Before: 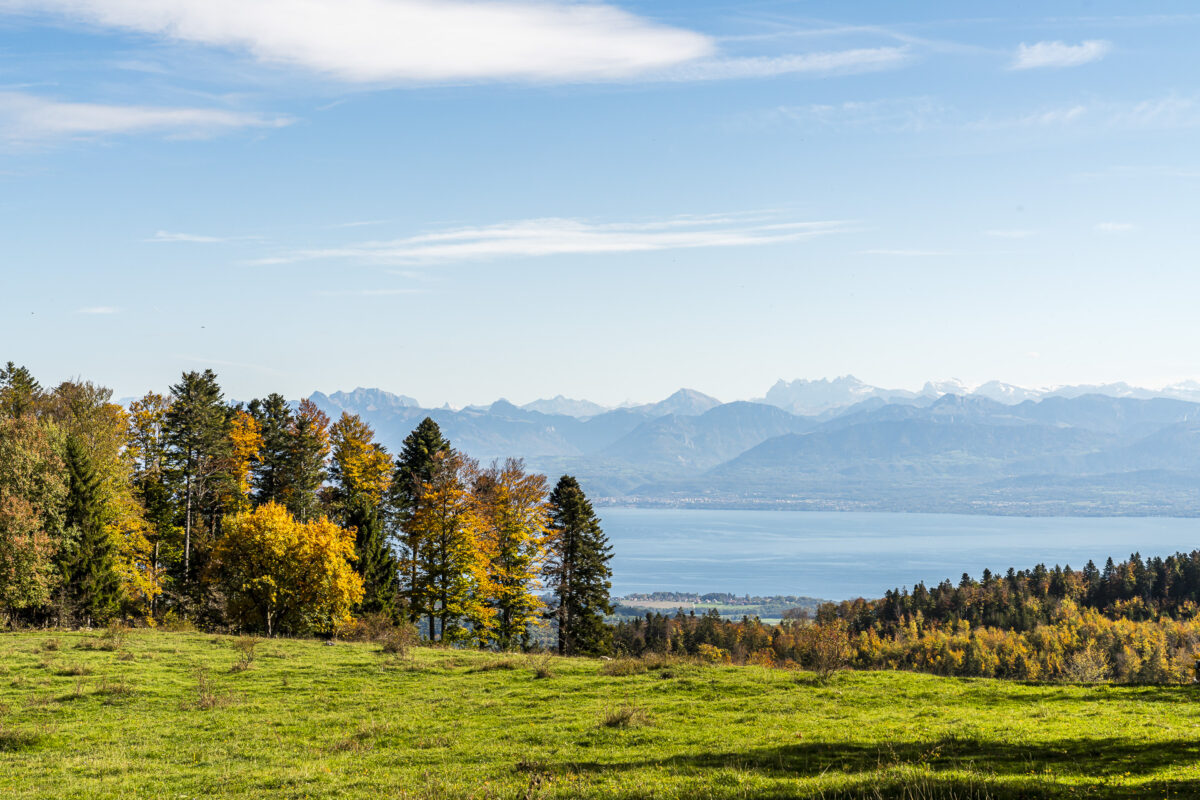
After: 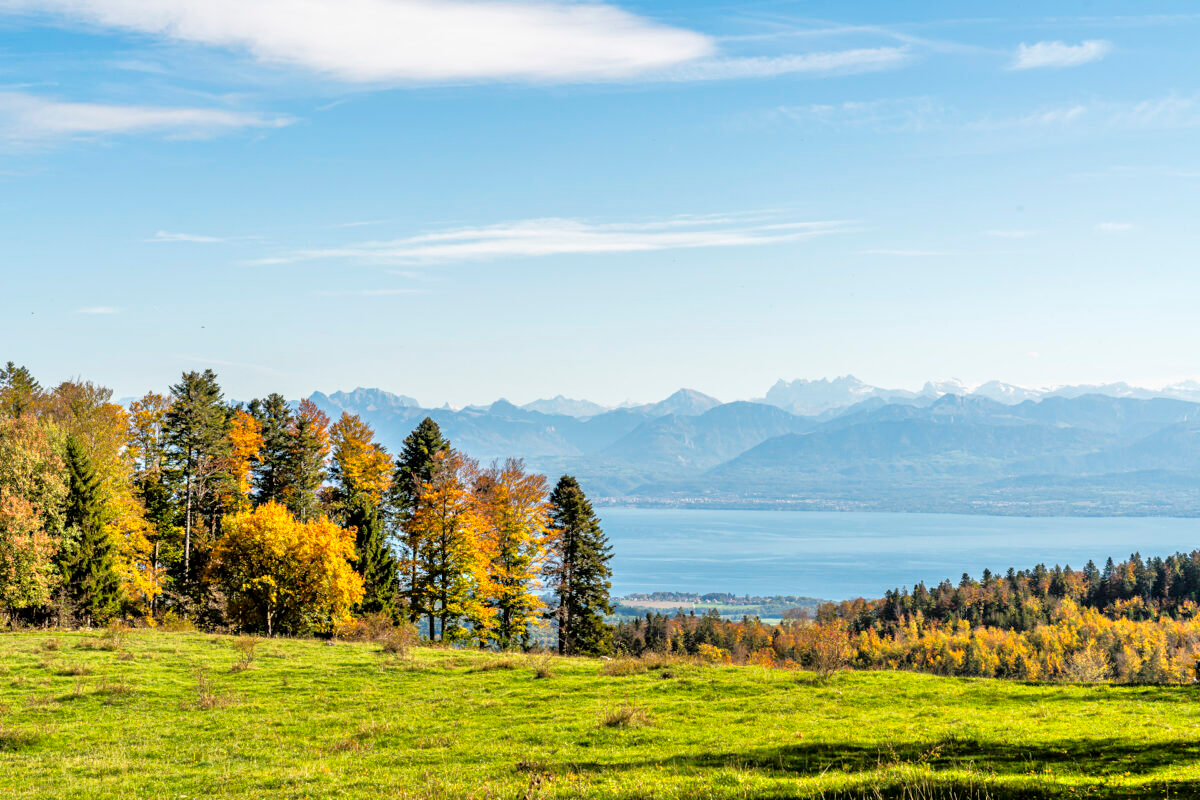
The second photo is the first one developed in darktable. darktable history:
tone equalizer: -7 EV 0.15 EV, -6 EV 0.6 EV, -5 EV 1.15 EV, -4 EV 1.33 EV, -3 EV 1.15 EV, -2 EV 0.6 EV, -1 EV 0.15 EV, mask exposure compensation -0.5 EV
